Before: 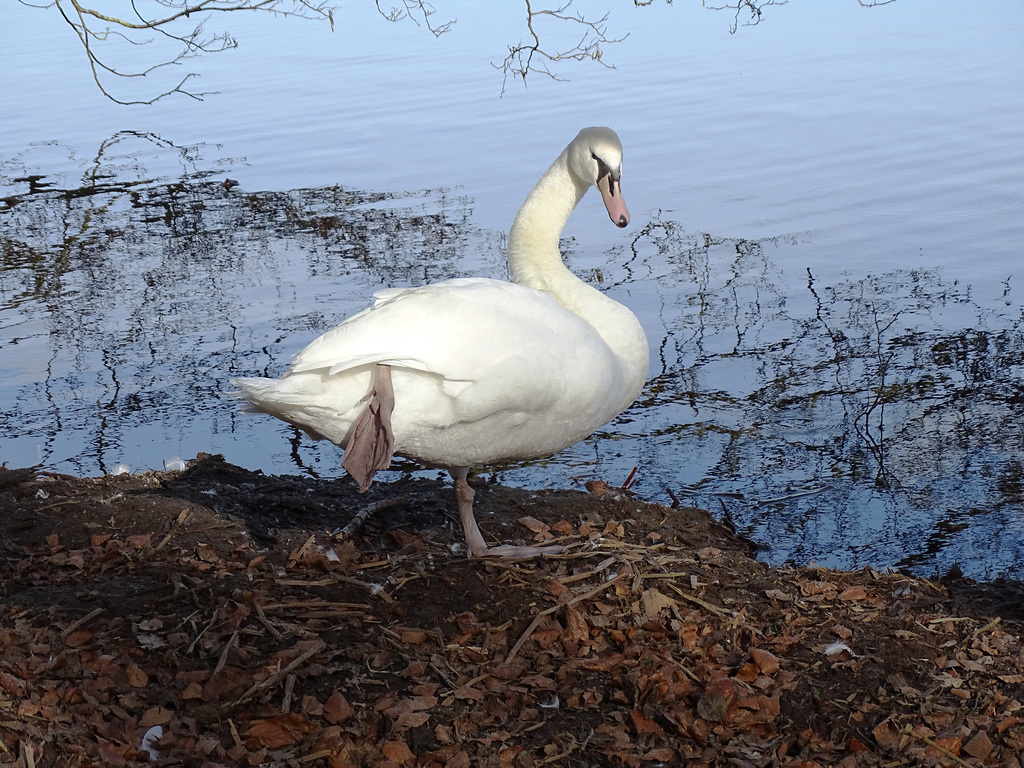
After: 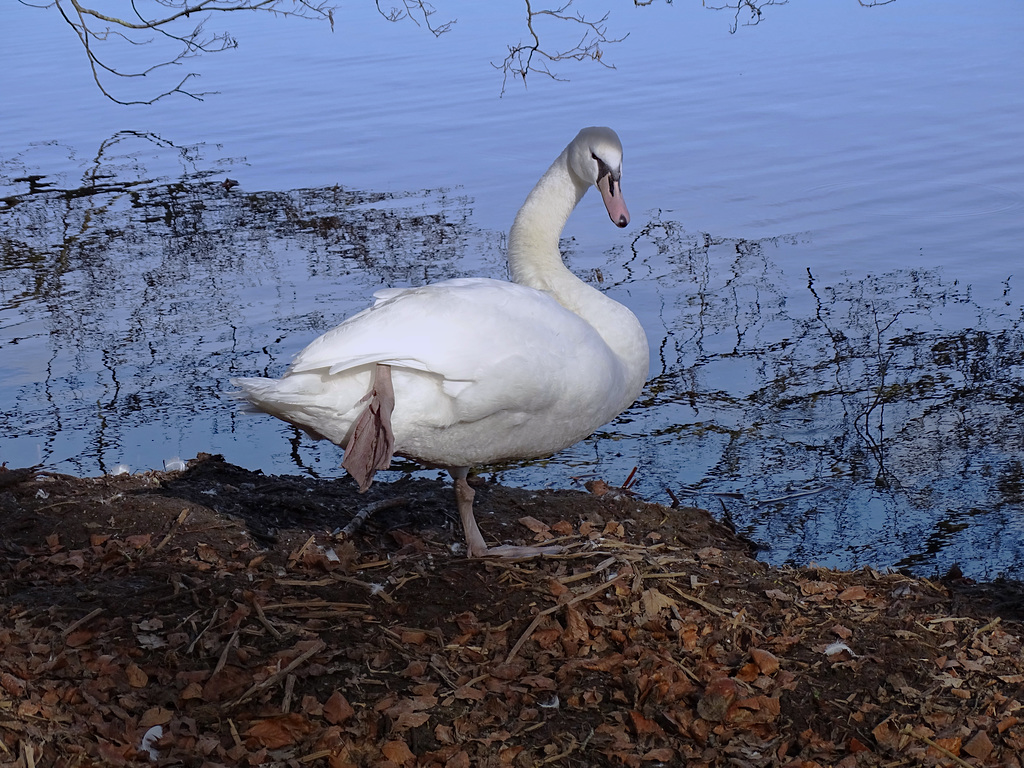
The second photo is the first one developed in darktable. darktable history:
graduated density: hue 238.83°, saturation 50%
haze removal: compatibility mode true, adaptive false
